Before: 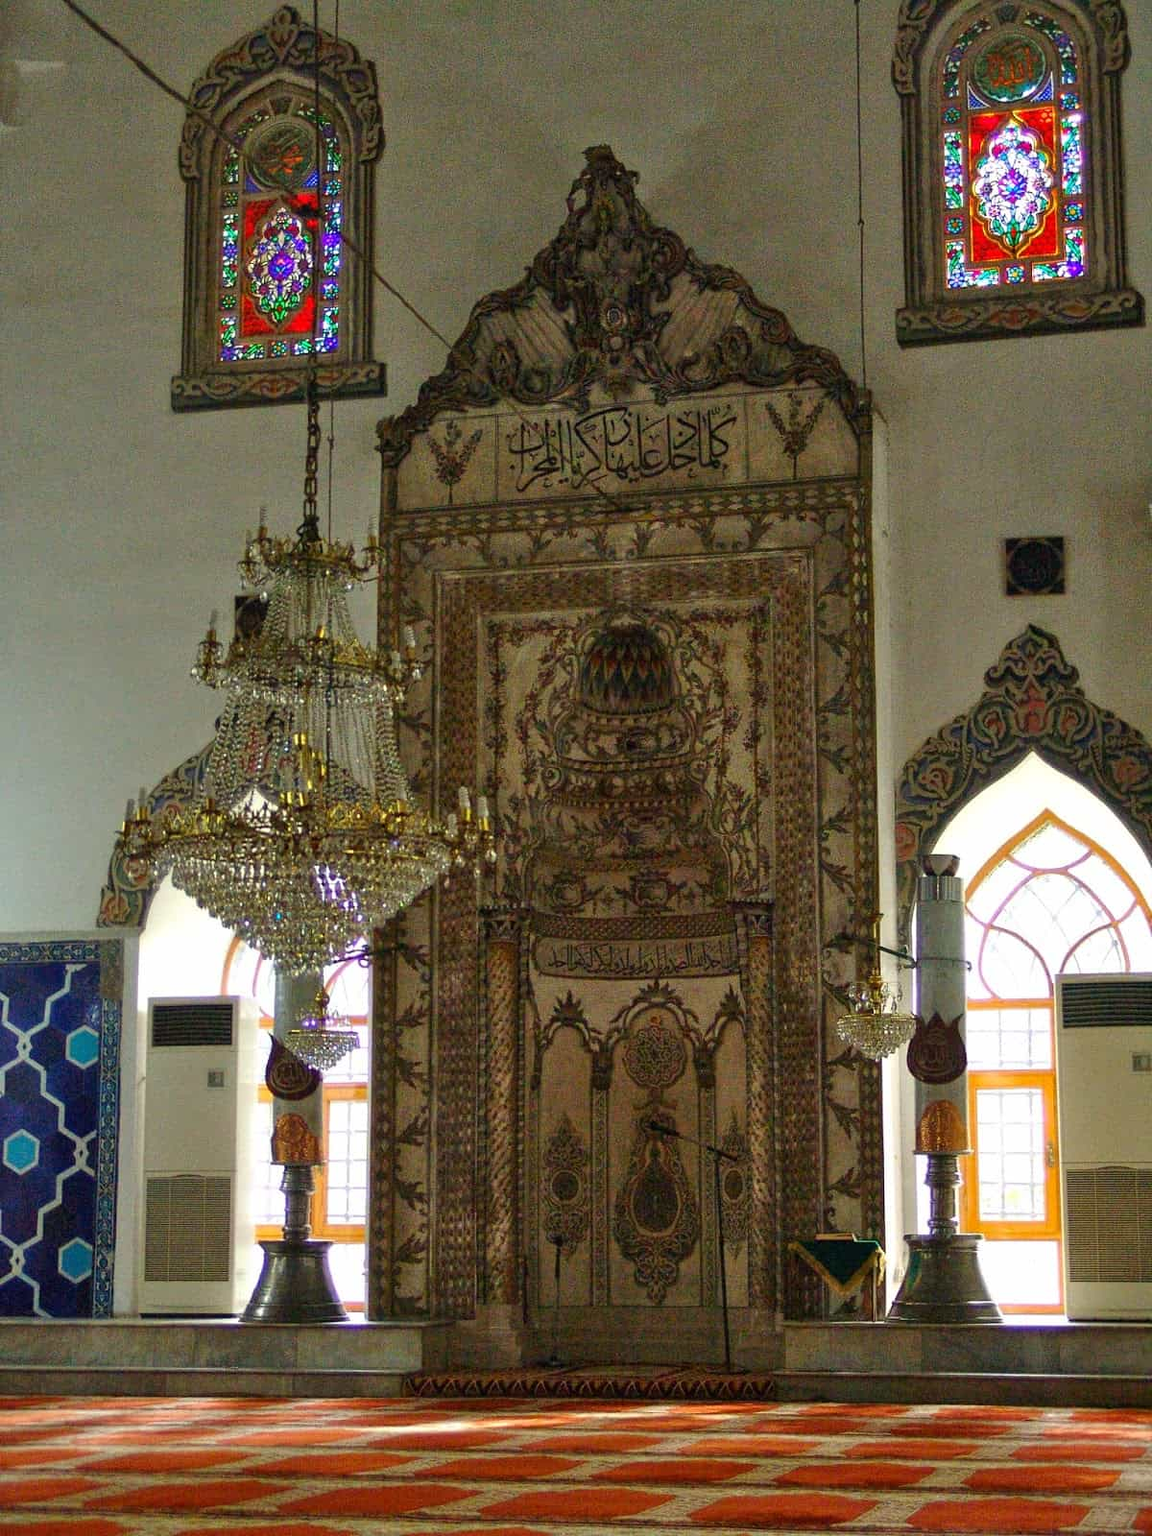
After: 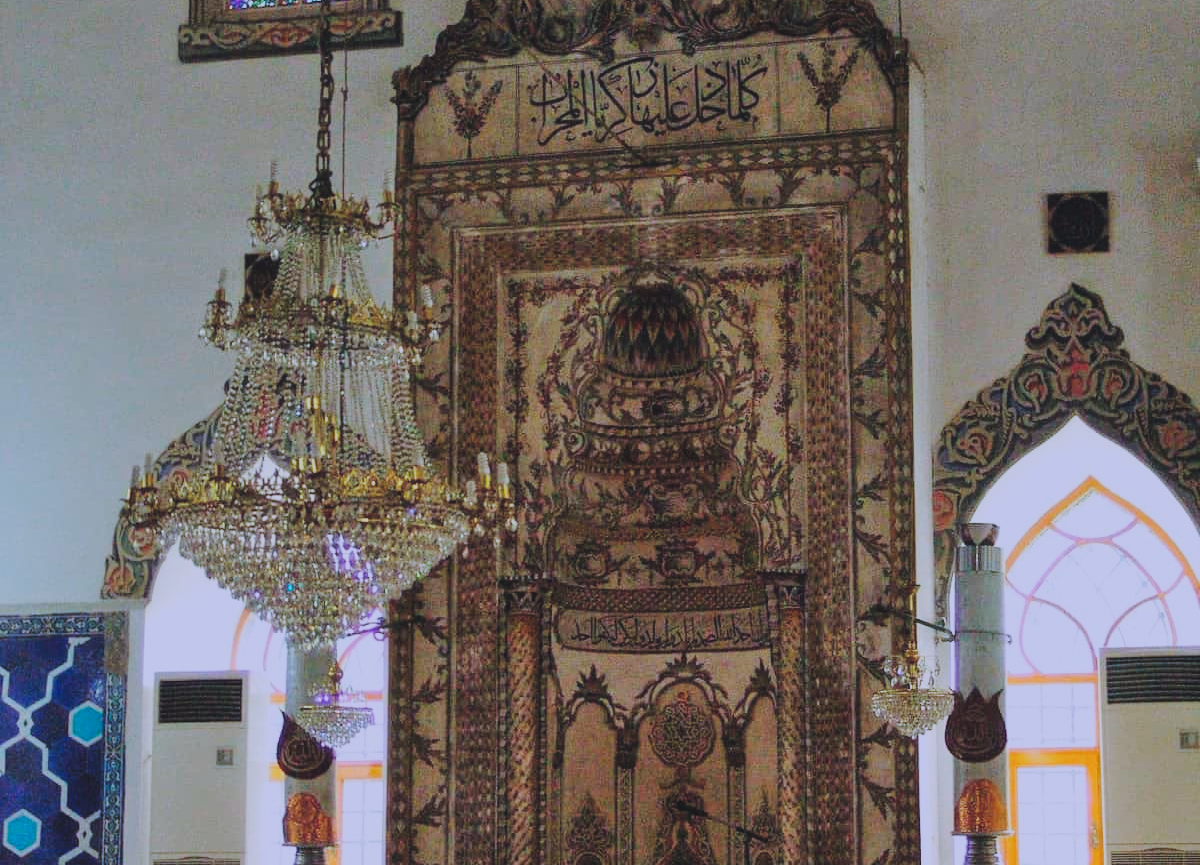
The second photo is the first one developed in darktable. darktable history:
color correction: highlights a* 15.85, highlights b* -20.63
tone curve: curves: ch0 [(0, 0) (0.049, 0.01) (0.154, 0.081) (0.491, 0.519) (0.748, 0.765) (1, 0.919)]; ch1 [(0, 0) (0.172, 0.123) (0.317, 0.272) (0.401, 0.422) (0.489, 0.496) (0.531, 0.557) (0.615, 0.612) (0.741, 0.783) (1, 1)]; ch2 [(0, 0) (0.411, 0.424) (0.483, 0.478) (0.544, 0.56) (0.686, 0.638) (1, 1)], preserve colors none
haze removal: strength -0.055, compatibility mode true, adaptive false
exposure: black level correction -0.027, compensate highlight preservation false
color balance rgb: highlights gain › chroma 4.102%, highlights gain › hue 198.98°, global offset › luminance 0.714%, perceptual saturation grading › global saturation 24.932%
crop and rotate: top 23.049%, bottom 22.888%
filmic rgb: black relative exposure -6.04 EV, white relative exposure 6.95 EV, hardness 2.27, preserve chrominance max RGB
